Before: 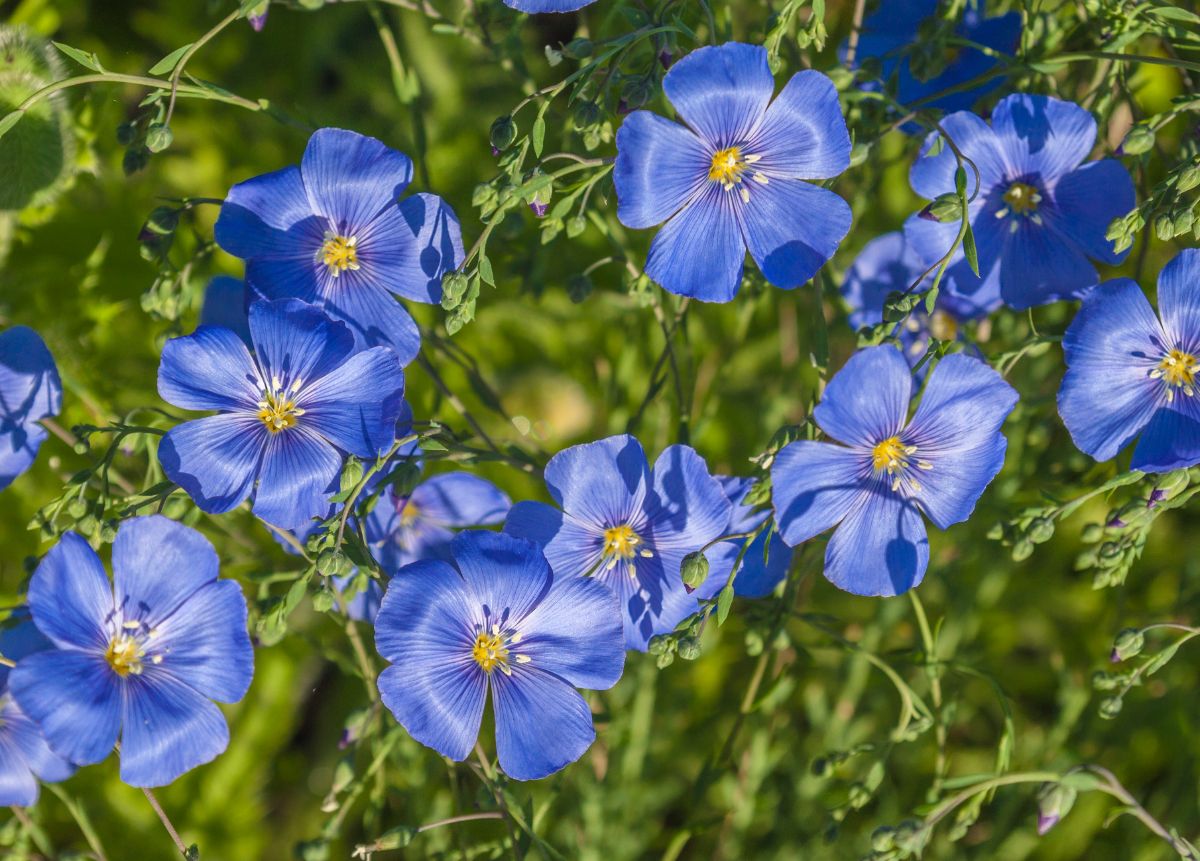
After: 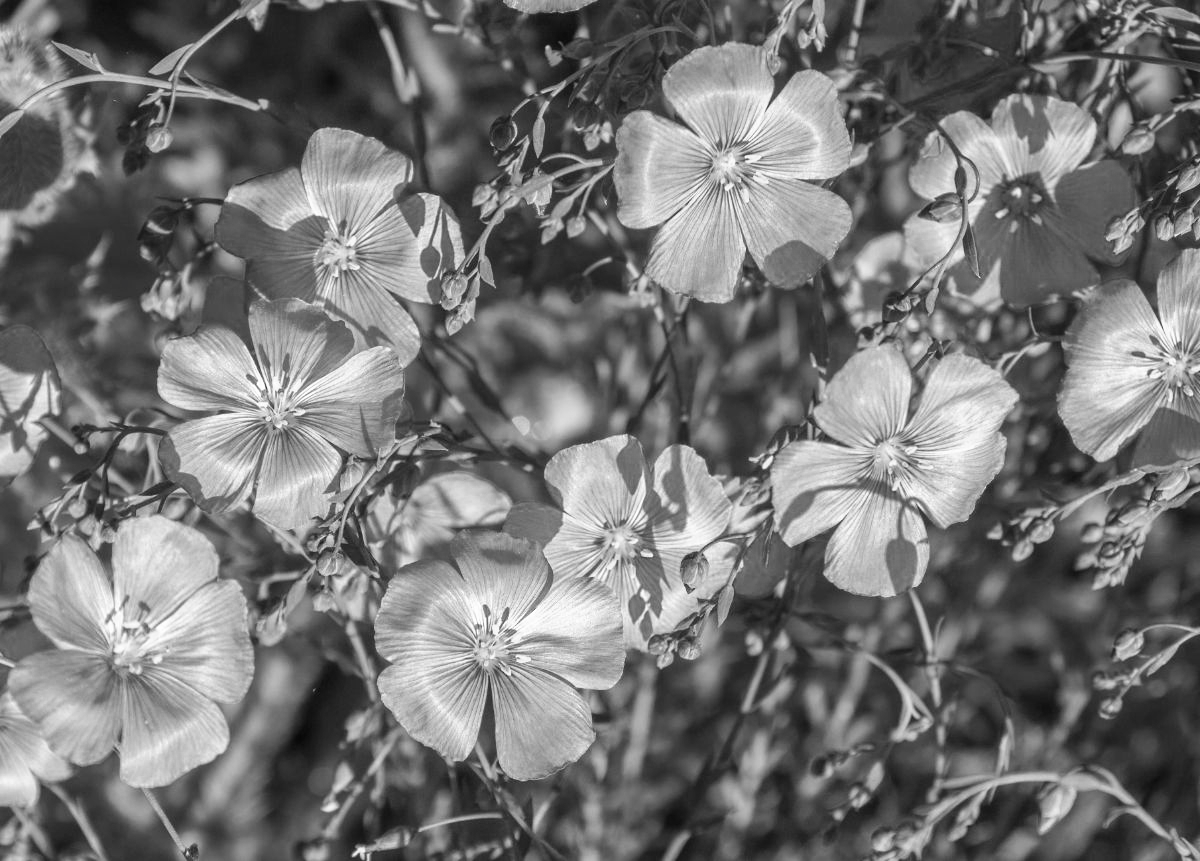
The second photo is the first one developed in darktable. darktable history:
tone curve: curves: ch0 [(0, 0) (0.003, 0.003) (0.011, 0.011) (0.025, 0.025) (0.044, 0.044) (0.069, 0.068) (0.1, 0.098) (0.136, 0.134) (0.177, 0.175) (0.224, 0.221) (0.277, 0.273) (0.335, 0.331) (0.399, 0.393) (0.468, 0.462) (0.543, 0.549) (0.623, 0.628) (0.709, 0.713) (0.801, 0.803) (0.898, 0.899) (1, 1)], preserve colors none
color look up table: target L [98.62, 98.62, 97.58, 93.05, 93.05, 93.05, 83.84, 74.78, 79.88, 57.48, 63.6, 59.79, 54.37, 31.89, 12.25, 200, 88.47, 70.36, 74.05, 71.47, 72.21, 69.24, 67.75, 58.64, 45.63, 42.78, 34.03, 10.27, 12.74, 98.62, 93.75, 90.94, 93.75, 85.63, 69.98, 91.29, 85.63, 50.83, 45.63, 21.25, 45.22, 16.11, 98.27, 90.59, 77.34, 64.74, 47.64, 30.16, 3.321], target a [0 ×42, 0.001, 0 ×6], target b [0 ×49], num patches 49
